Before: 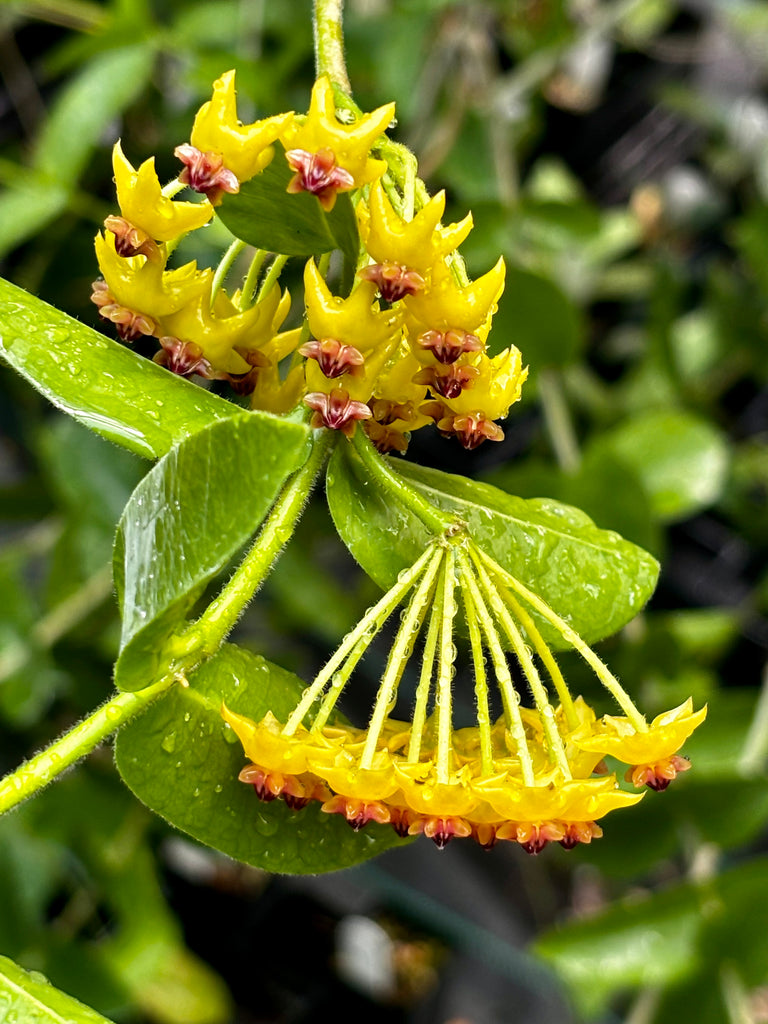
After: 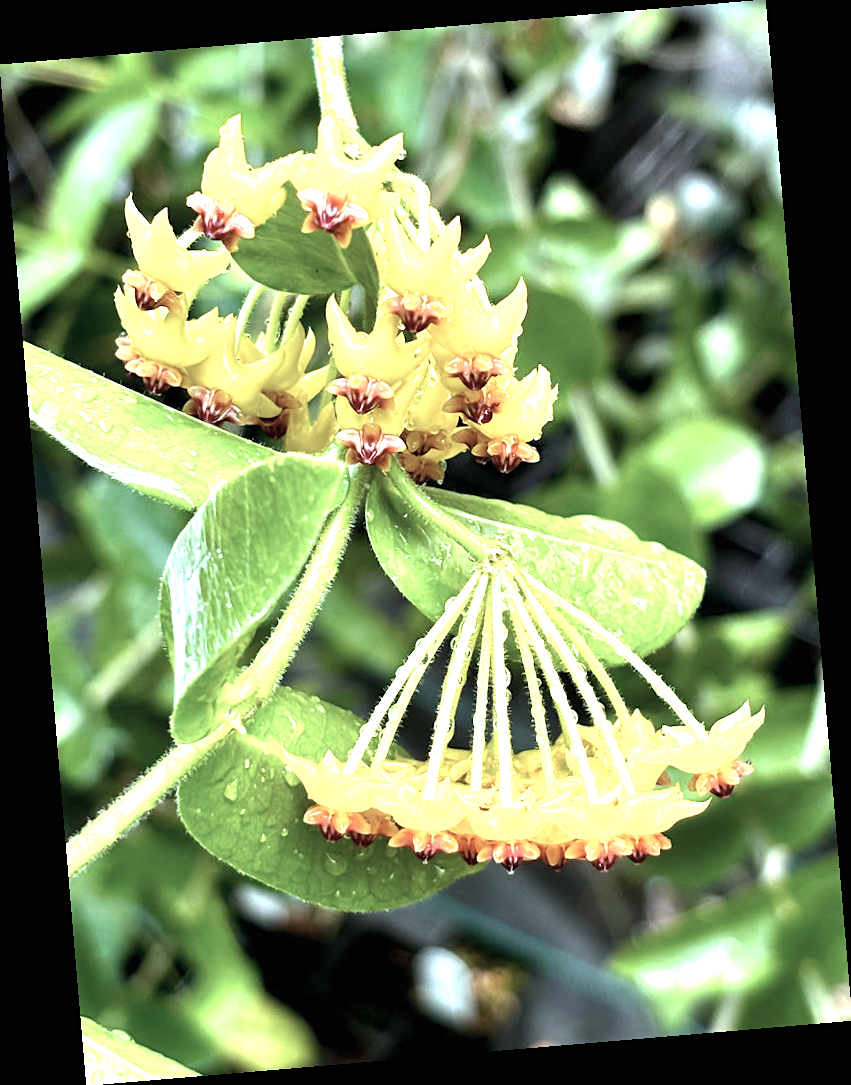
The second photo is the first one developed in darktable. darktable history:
exposure: black level correction 0, exposure 1.4 EV, compensate highlight preservation false
rotate and perspective: rotation -4.86°, automatic cropping off
sharpen: amount 0.2
color correction: highlights a* -12.64, highlights b* -18.1, saturation 0.7
